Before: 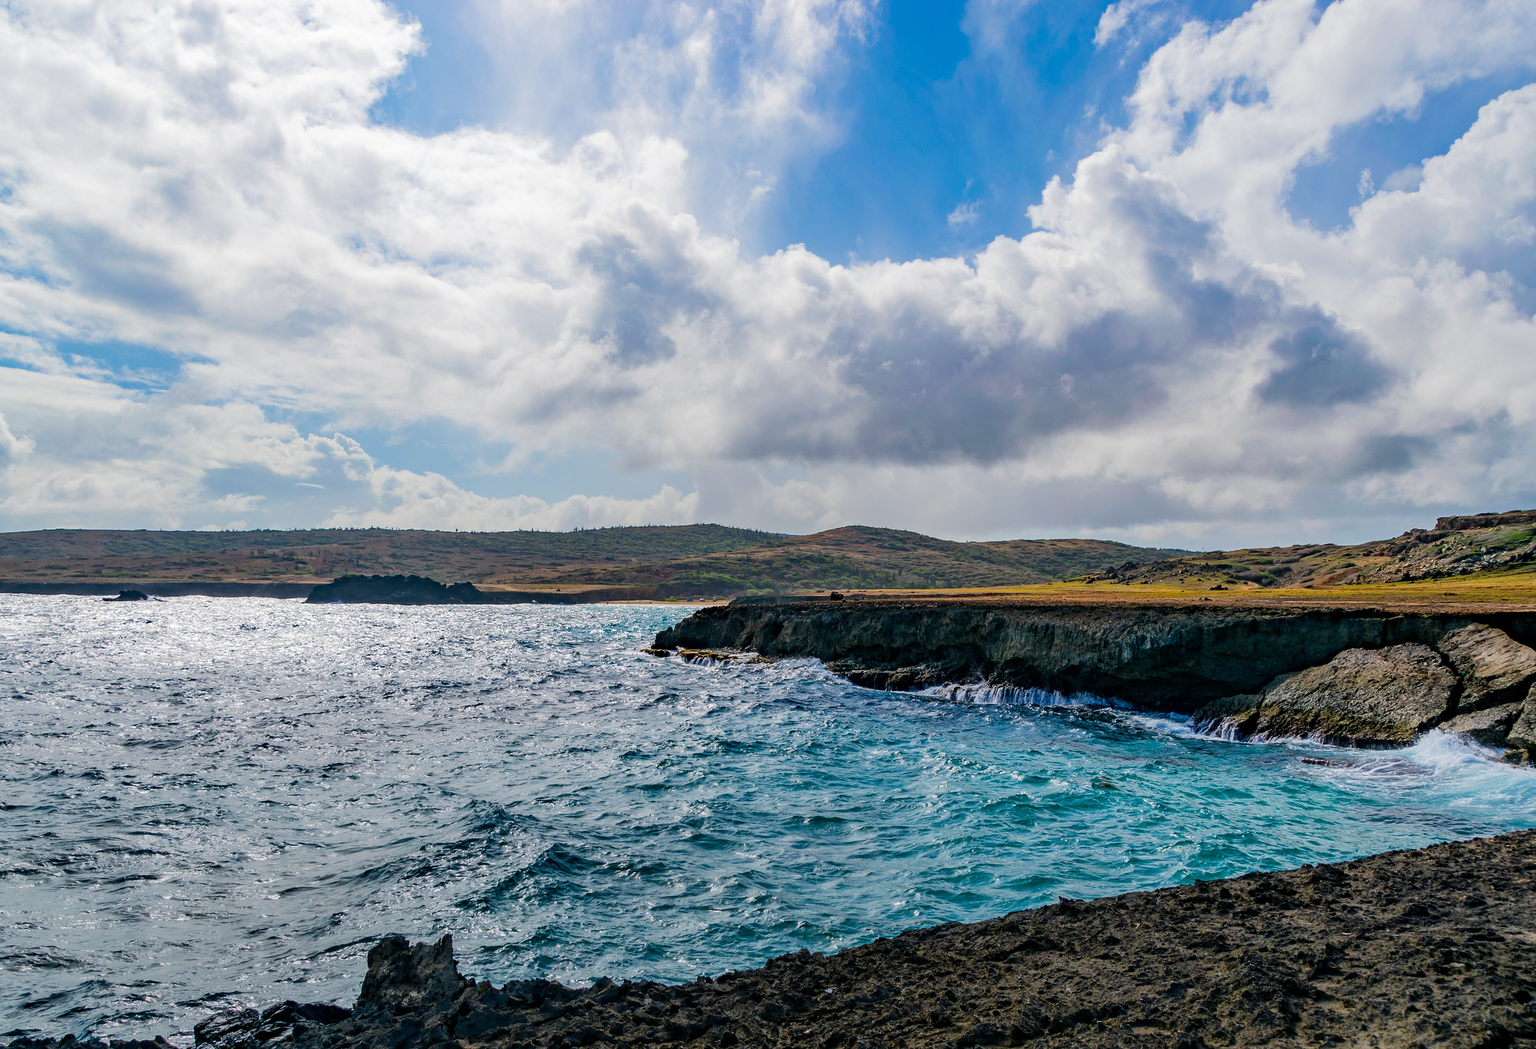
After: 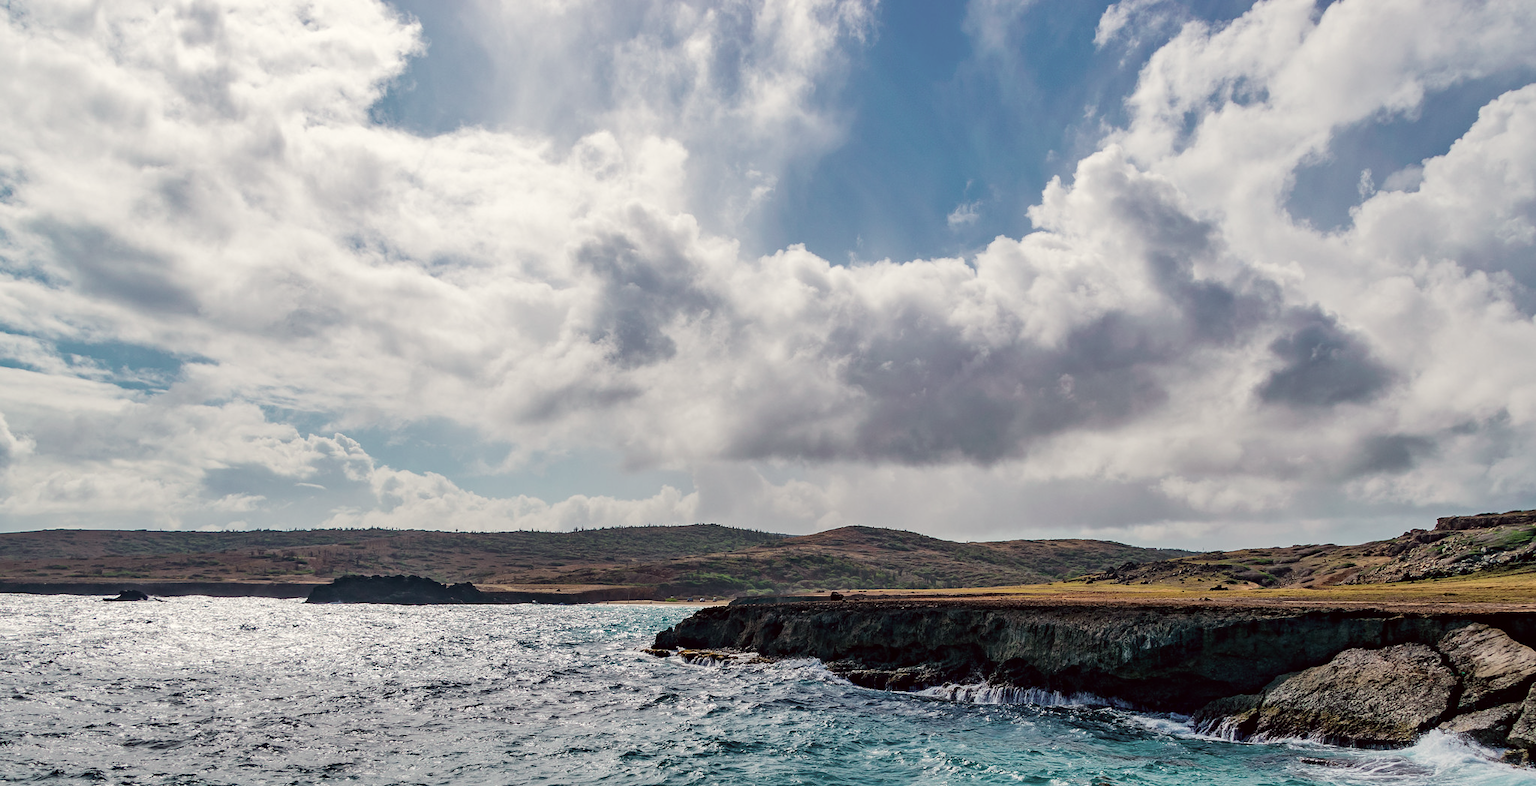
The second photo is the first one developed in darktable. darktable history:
crop: bottom 24.979%
contrast brightness saturation: contrast 0.102, saturation -0.305
tone curve: curves: ch0 [(0, 0) (0.253, 0.237) (1, 1)]; ch1 [(0, 0) (0.411, 0.385) (0.502, 0.506) (0.557, 0.565) (0.66, 0.683) (1, 1)]; ch2 [(0, 0) (0.394, 0.413) (0.5, 0.5) (1, 1)], color space Lab, independent channels
shadows and highlights: shadows 34.14, highlights -35.13, soften with gaussian
color correction: highlights a* -1.1, highlights b* 4.53, shadows a* 3.51
